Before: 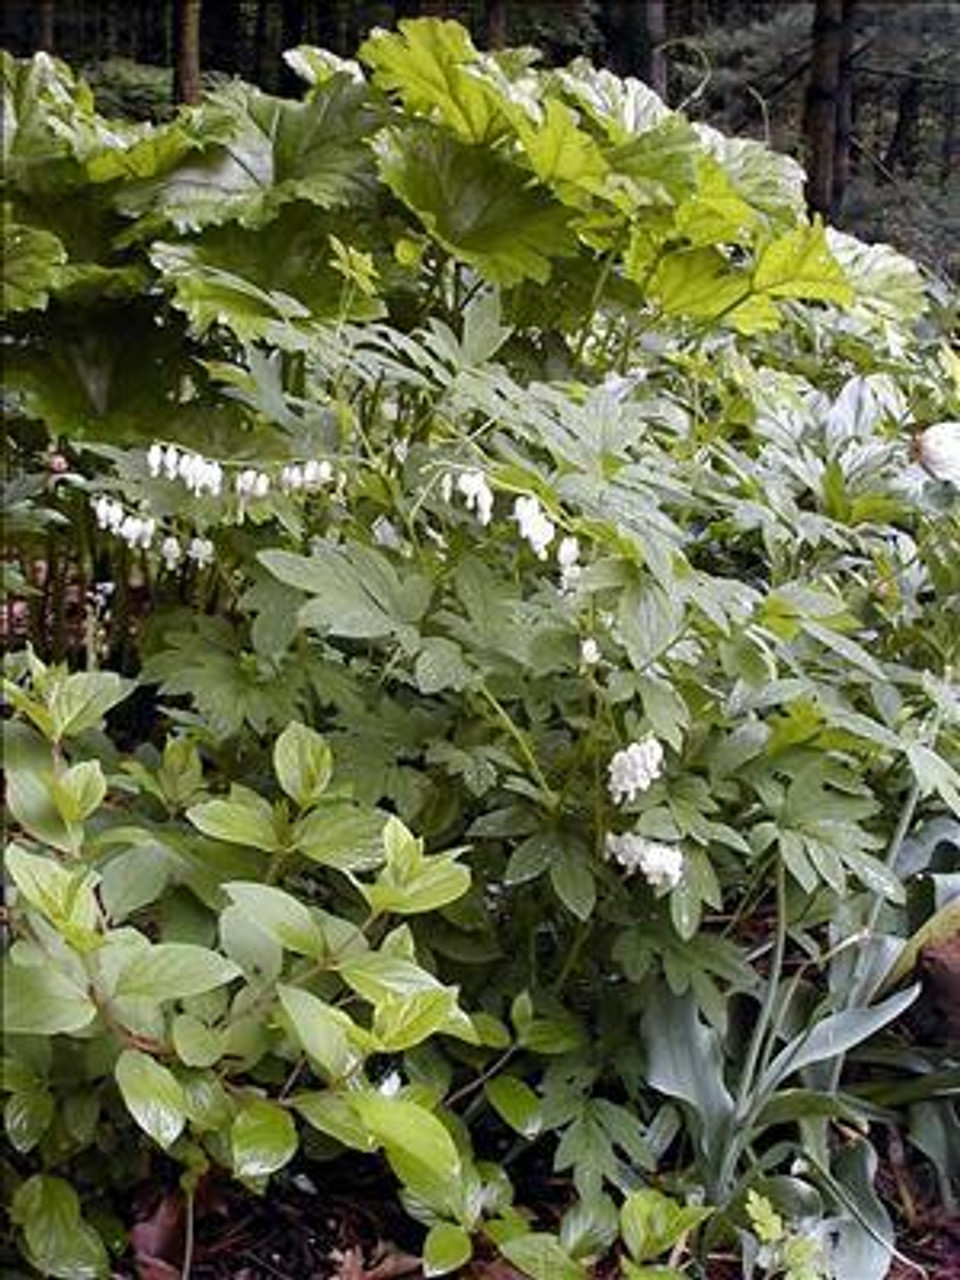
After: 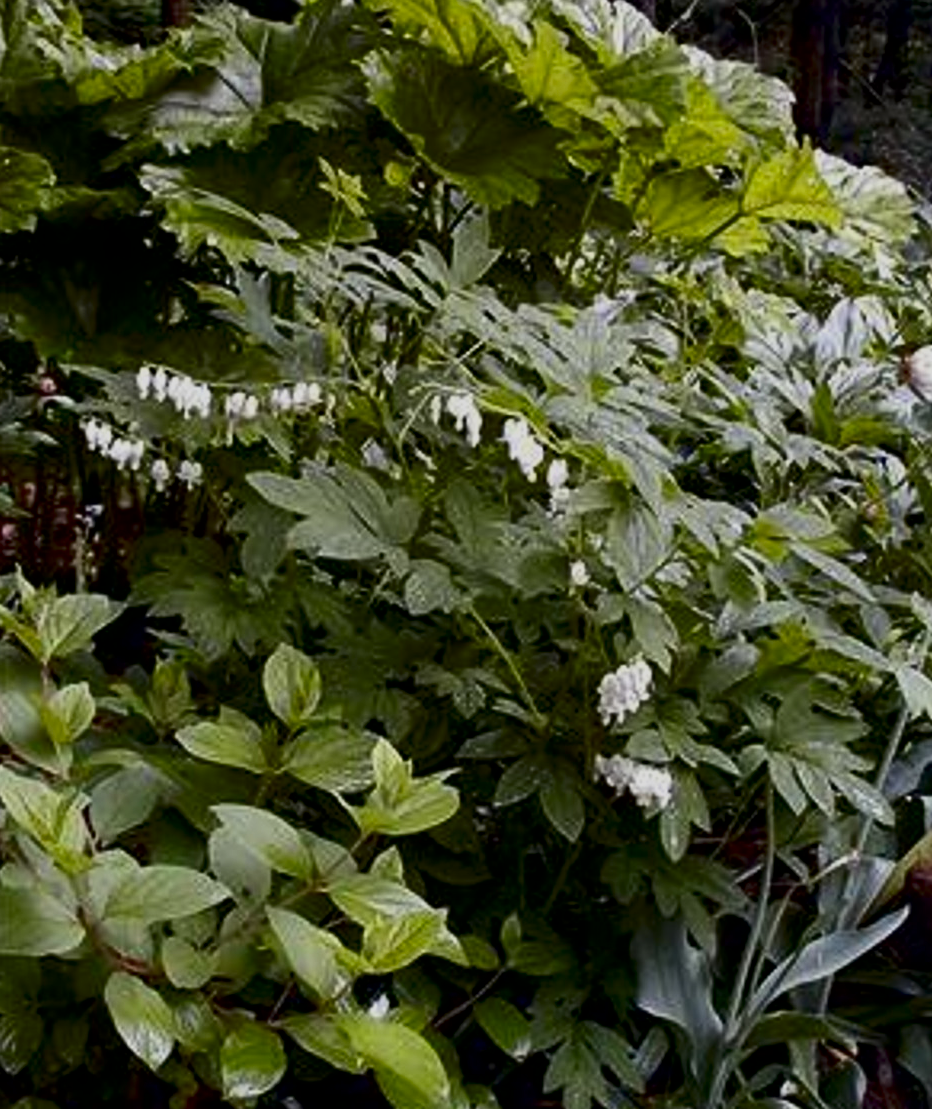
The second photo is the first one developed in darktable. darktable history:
exposure: black level correction 0.009, exposure -0.618 EV, compensate highlight preservation false
crop: left 1.188%, top 6.157%, right 1.688%, bottom 7.171%
contrast brightness saturation: contrast 0.2, brightness -0.111, saturation 0.1
